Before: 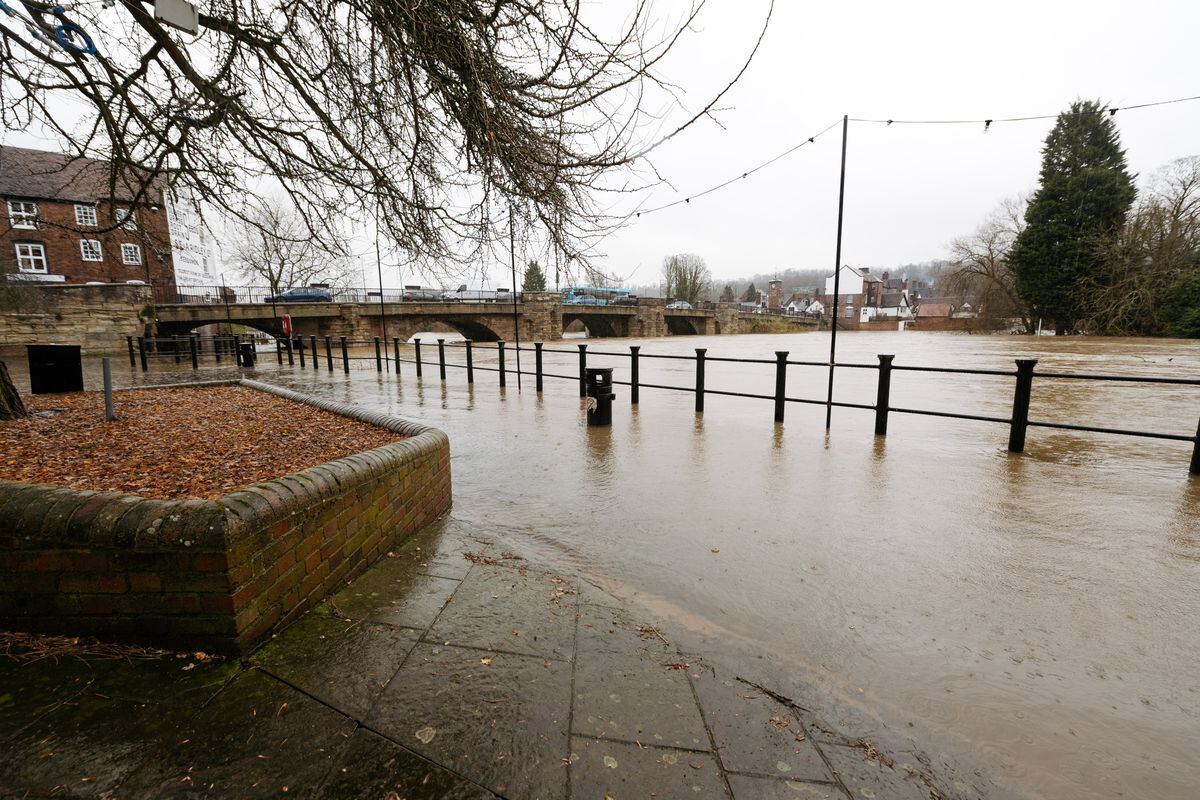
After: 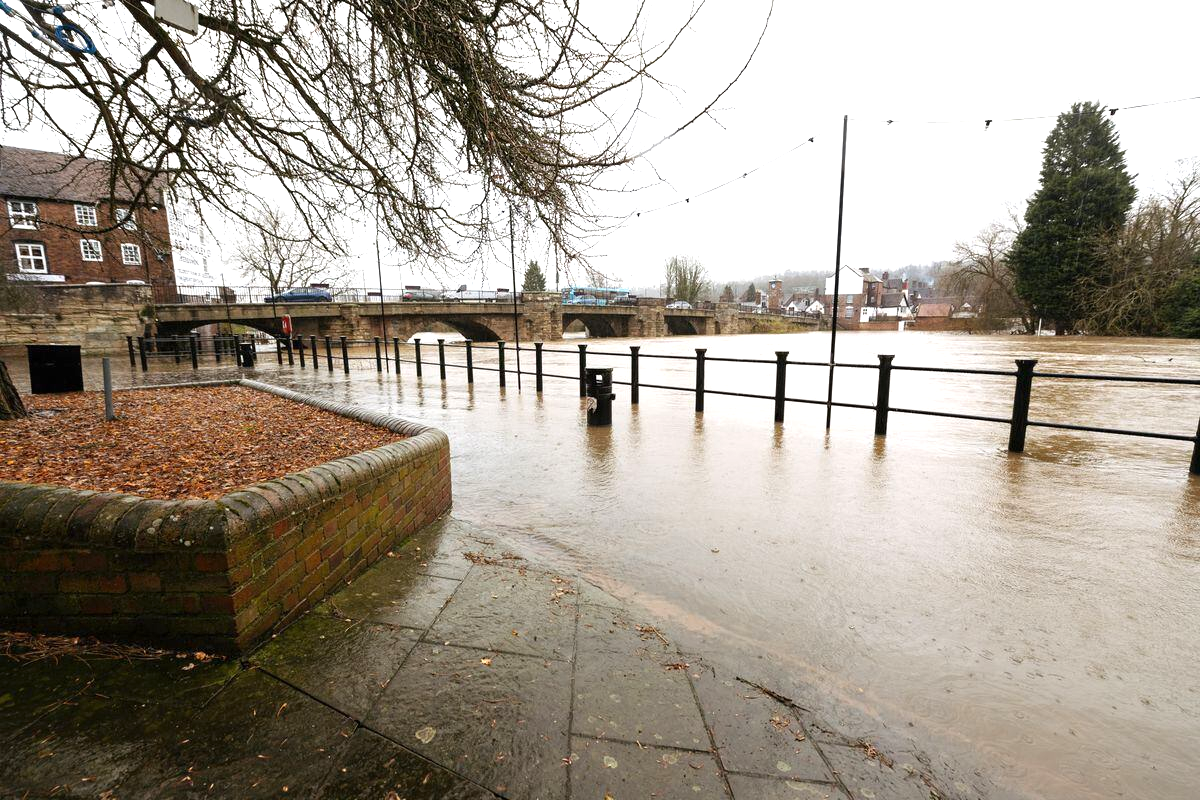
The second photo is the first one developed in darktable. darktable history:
exposure "Extra Printing Brightness": exposure 0.636 EV, compensate highlight preservation false
